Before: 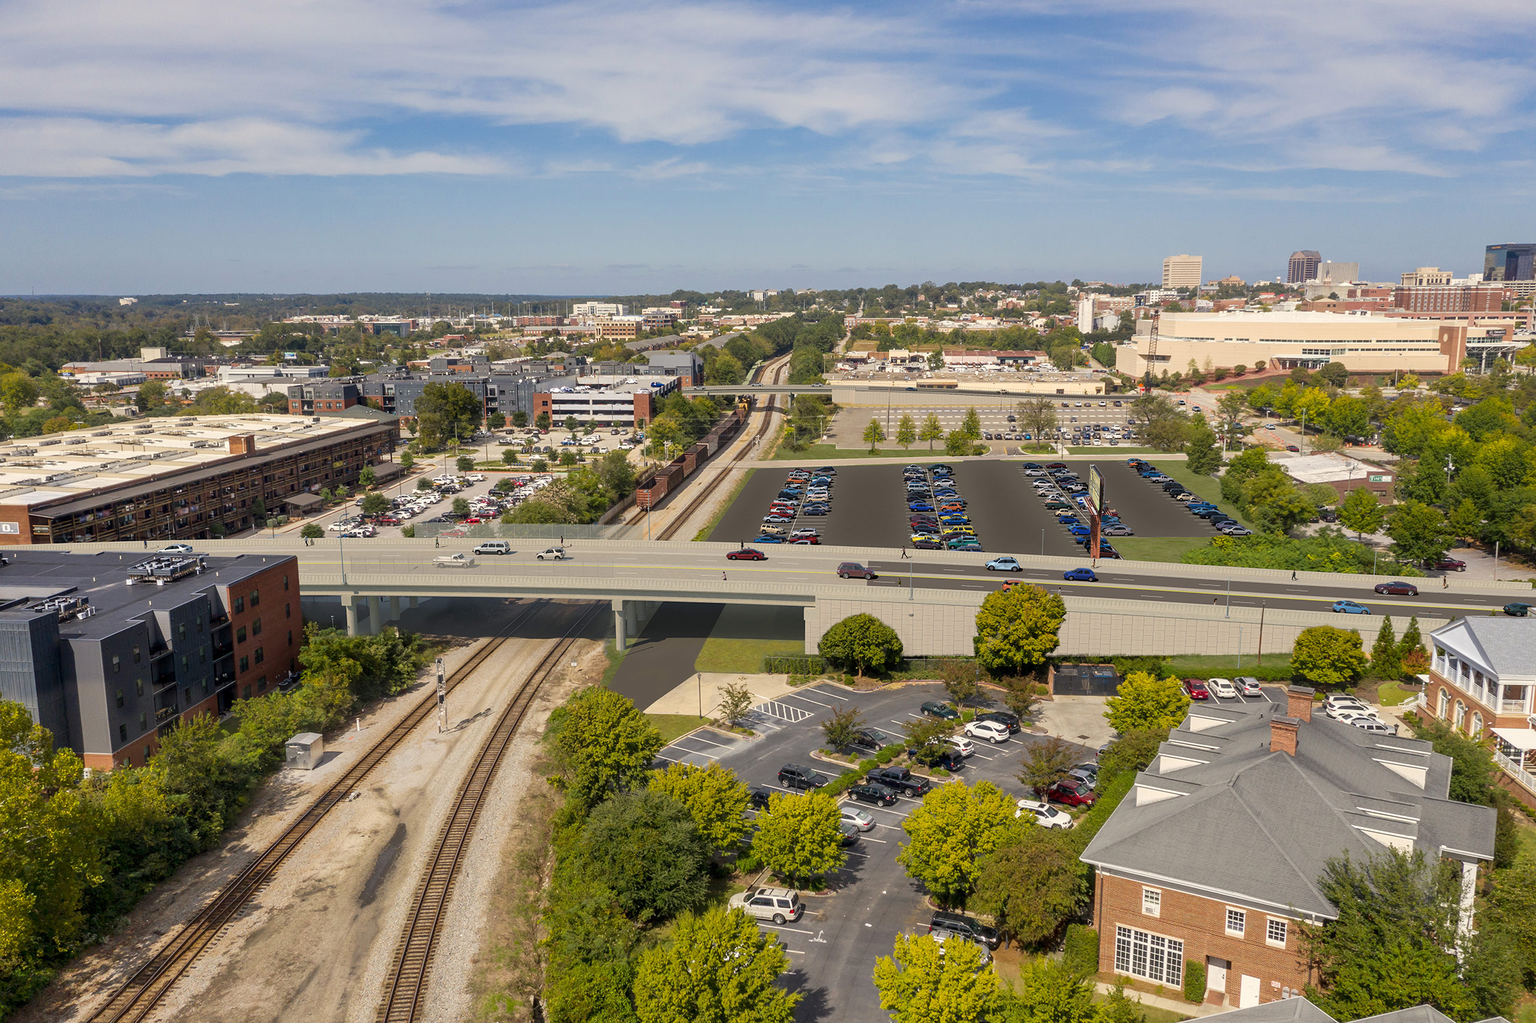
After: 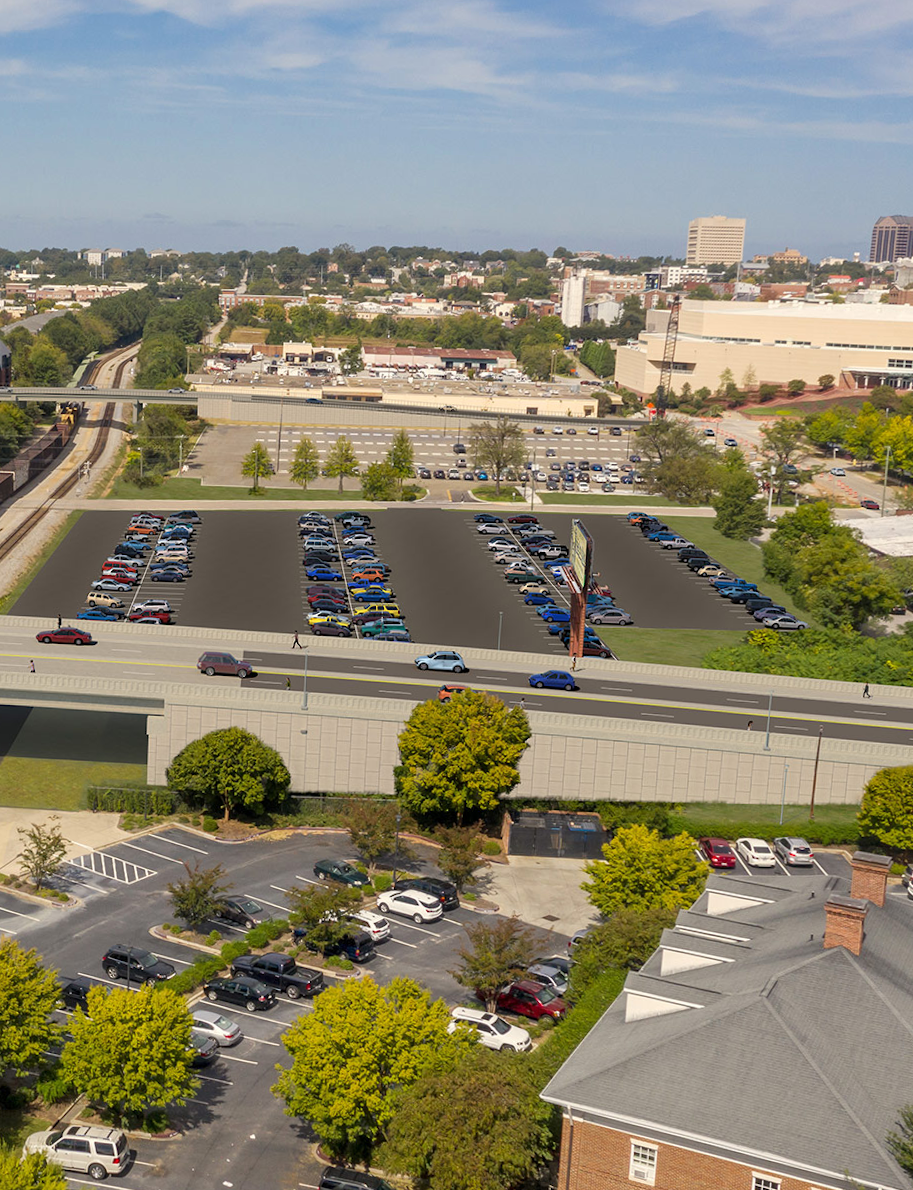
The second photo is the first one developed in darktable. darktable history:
crop: left 45.721%, top 13.393%, right 14.118%, bottom 10.01%
rotate and perspective: rotation 1.72°, automatic cropping off
